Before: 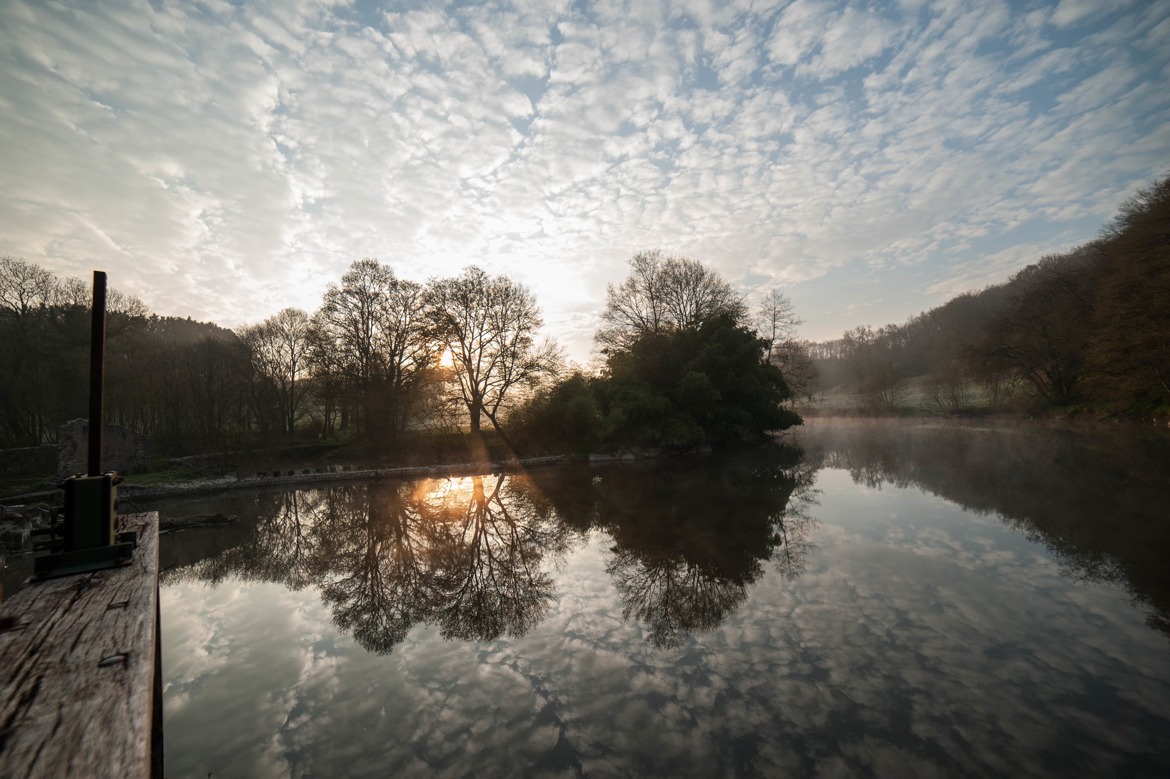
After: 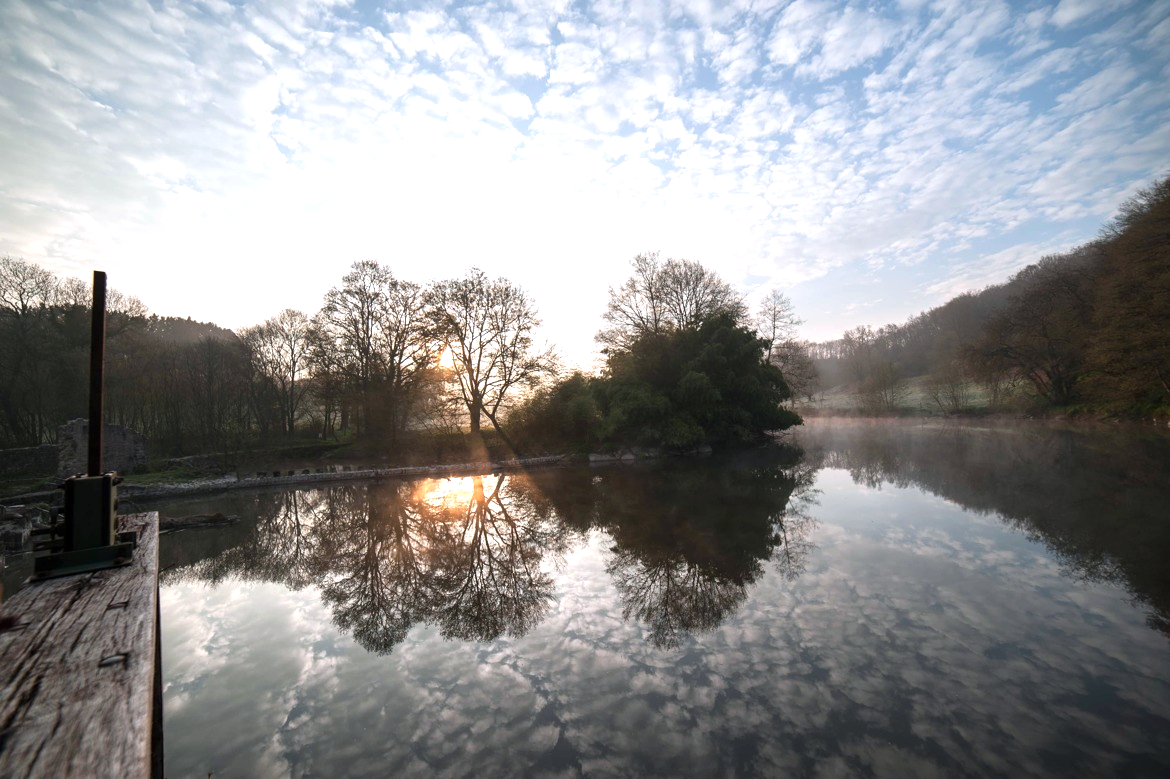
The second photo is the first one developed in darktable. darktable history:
color calibration: illuminant as shot in camera, x 0.358, y 0.373, temperature 4628.91 K
exposure: exposure 0.738 EV, compensate highlight preservation false
